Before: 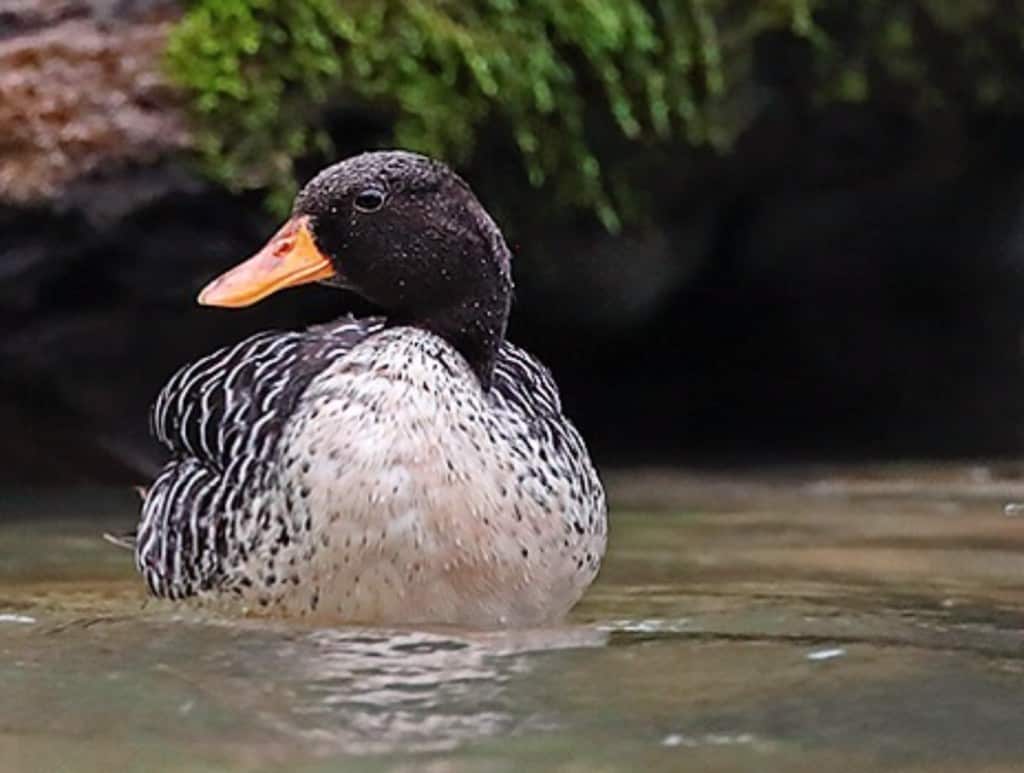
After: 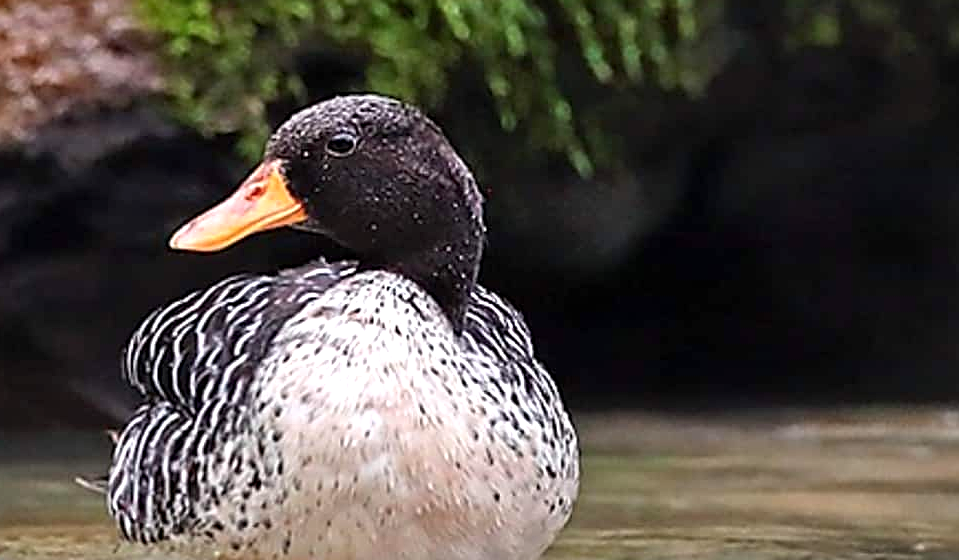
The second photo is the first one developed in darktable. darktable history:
exposure: black level correction 0.001, exposure 0.498 EV, compensate exposure bias true, compensate highlight preservation false
crop: left 2.817%, top 7.3%, right 3.451%, bottom 20.155%
sharpen: amount 0.562
